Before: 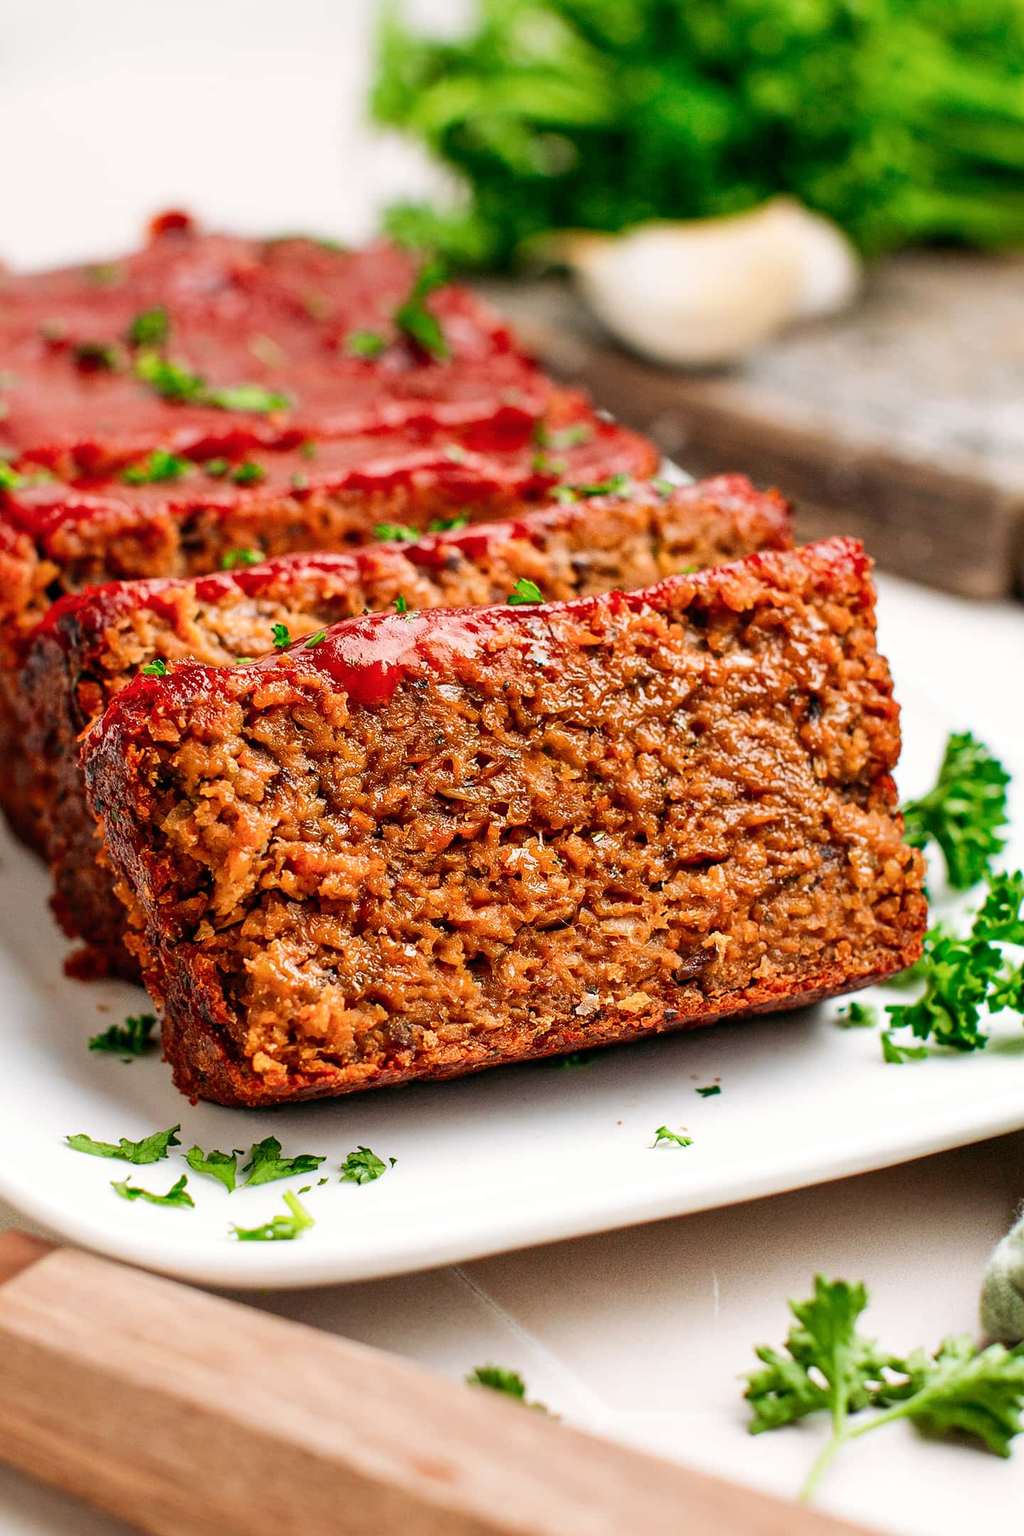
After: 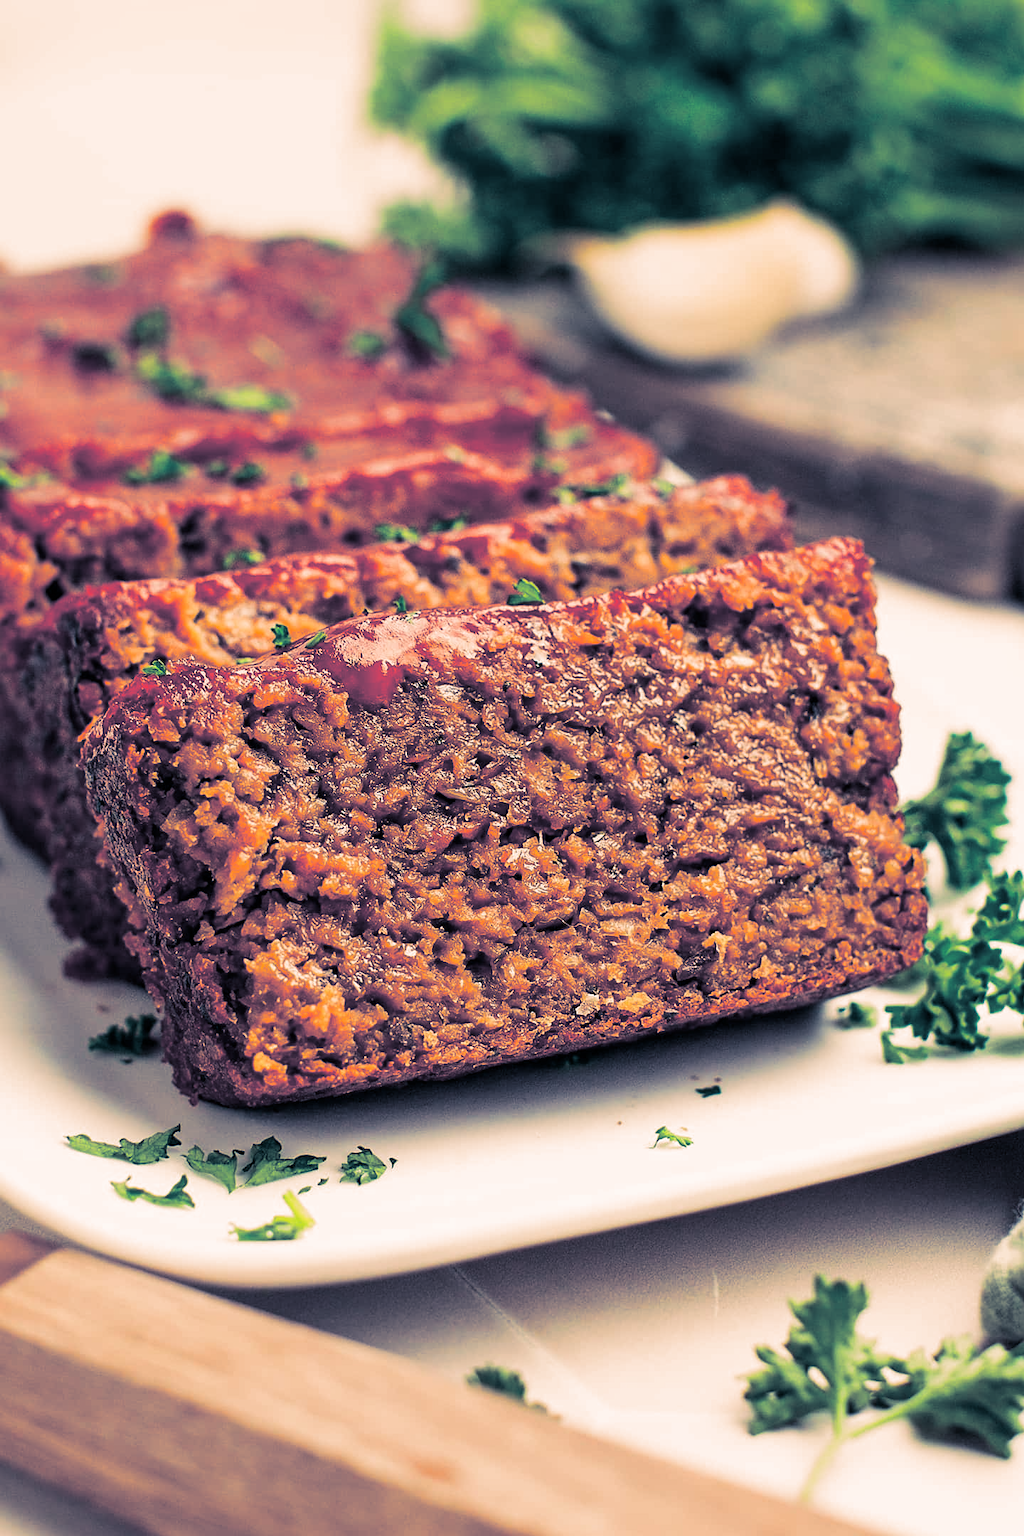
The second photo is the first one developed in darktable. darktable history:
split-toning: shadows › hue 226.8°, shadows › saturation 0.56, highlights › hue 28.8°, balance -40, compress 0%
white balance: red 1.029, blue 0.92
sharpen: amount 0.2
